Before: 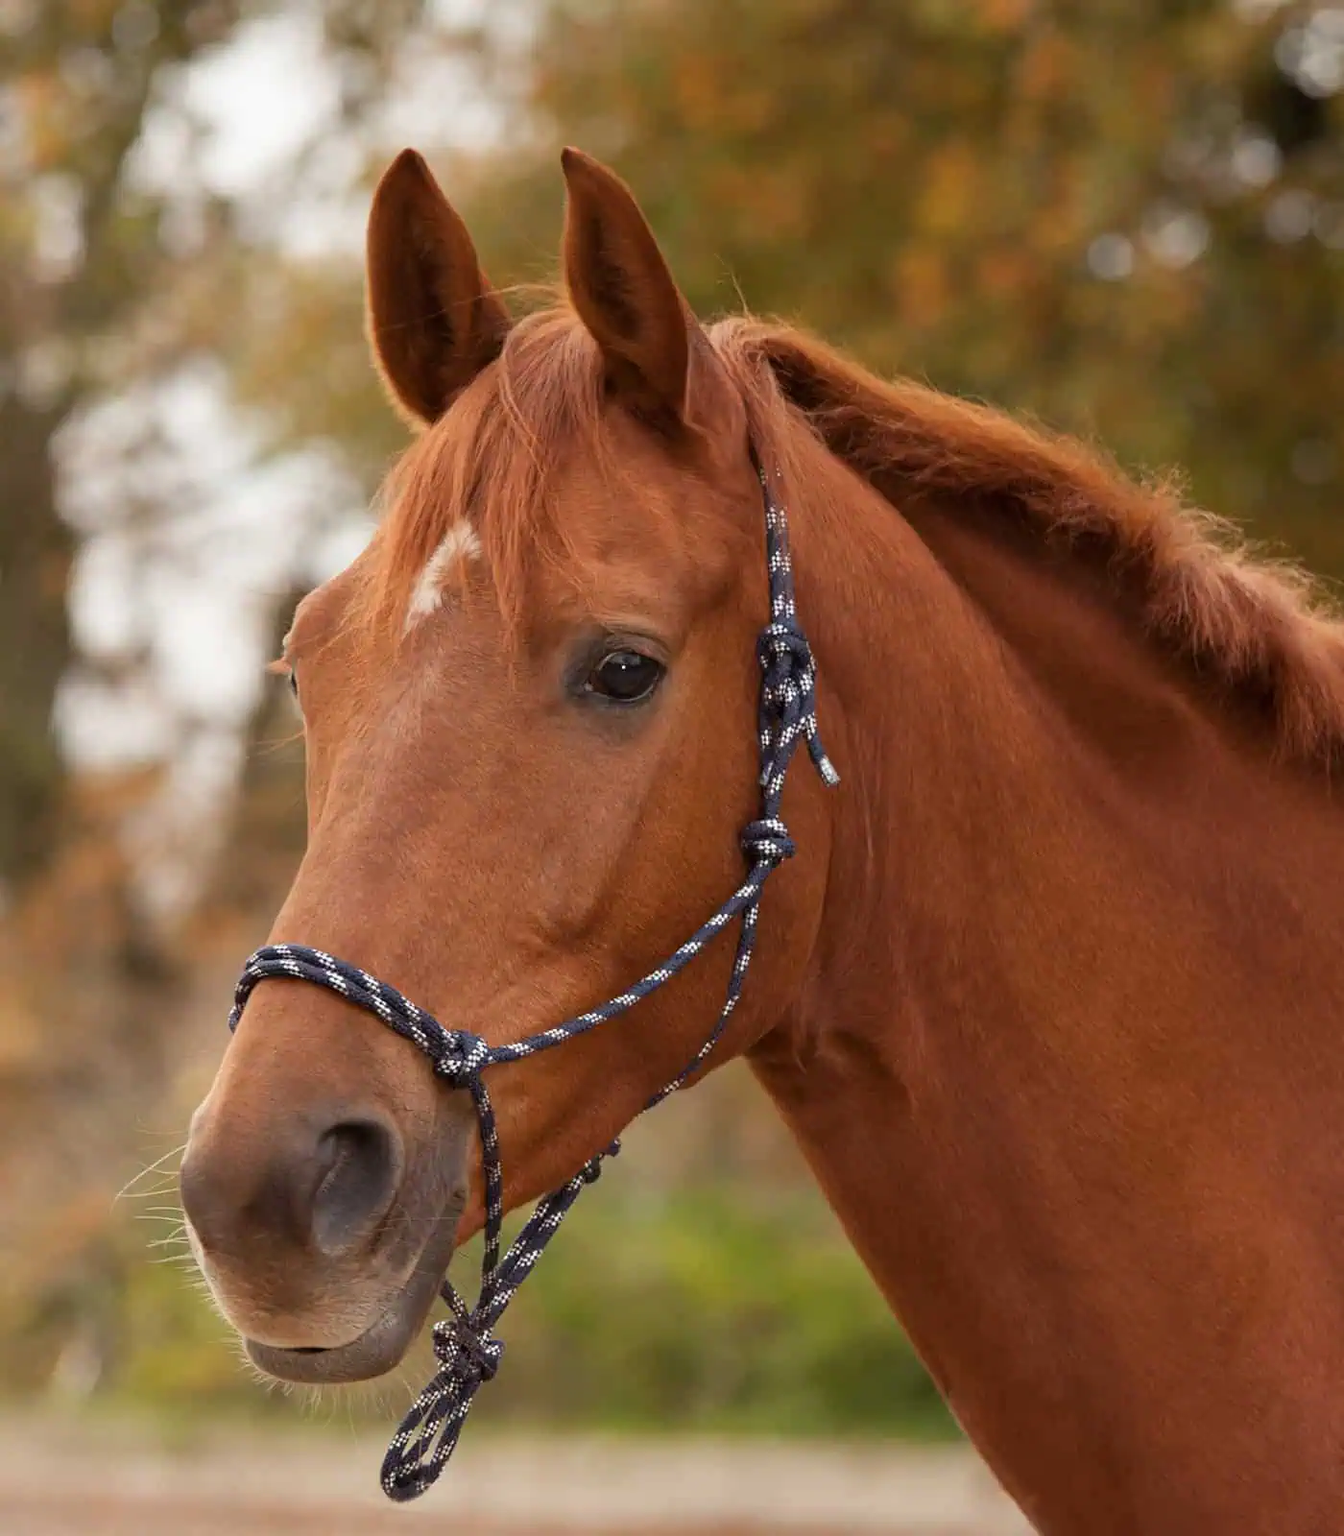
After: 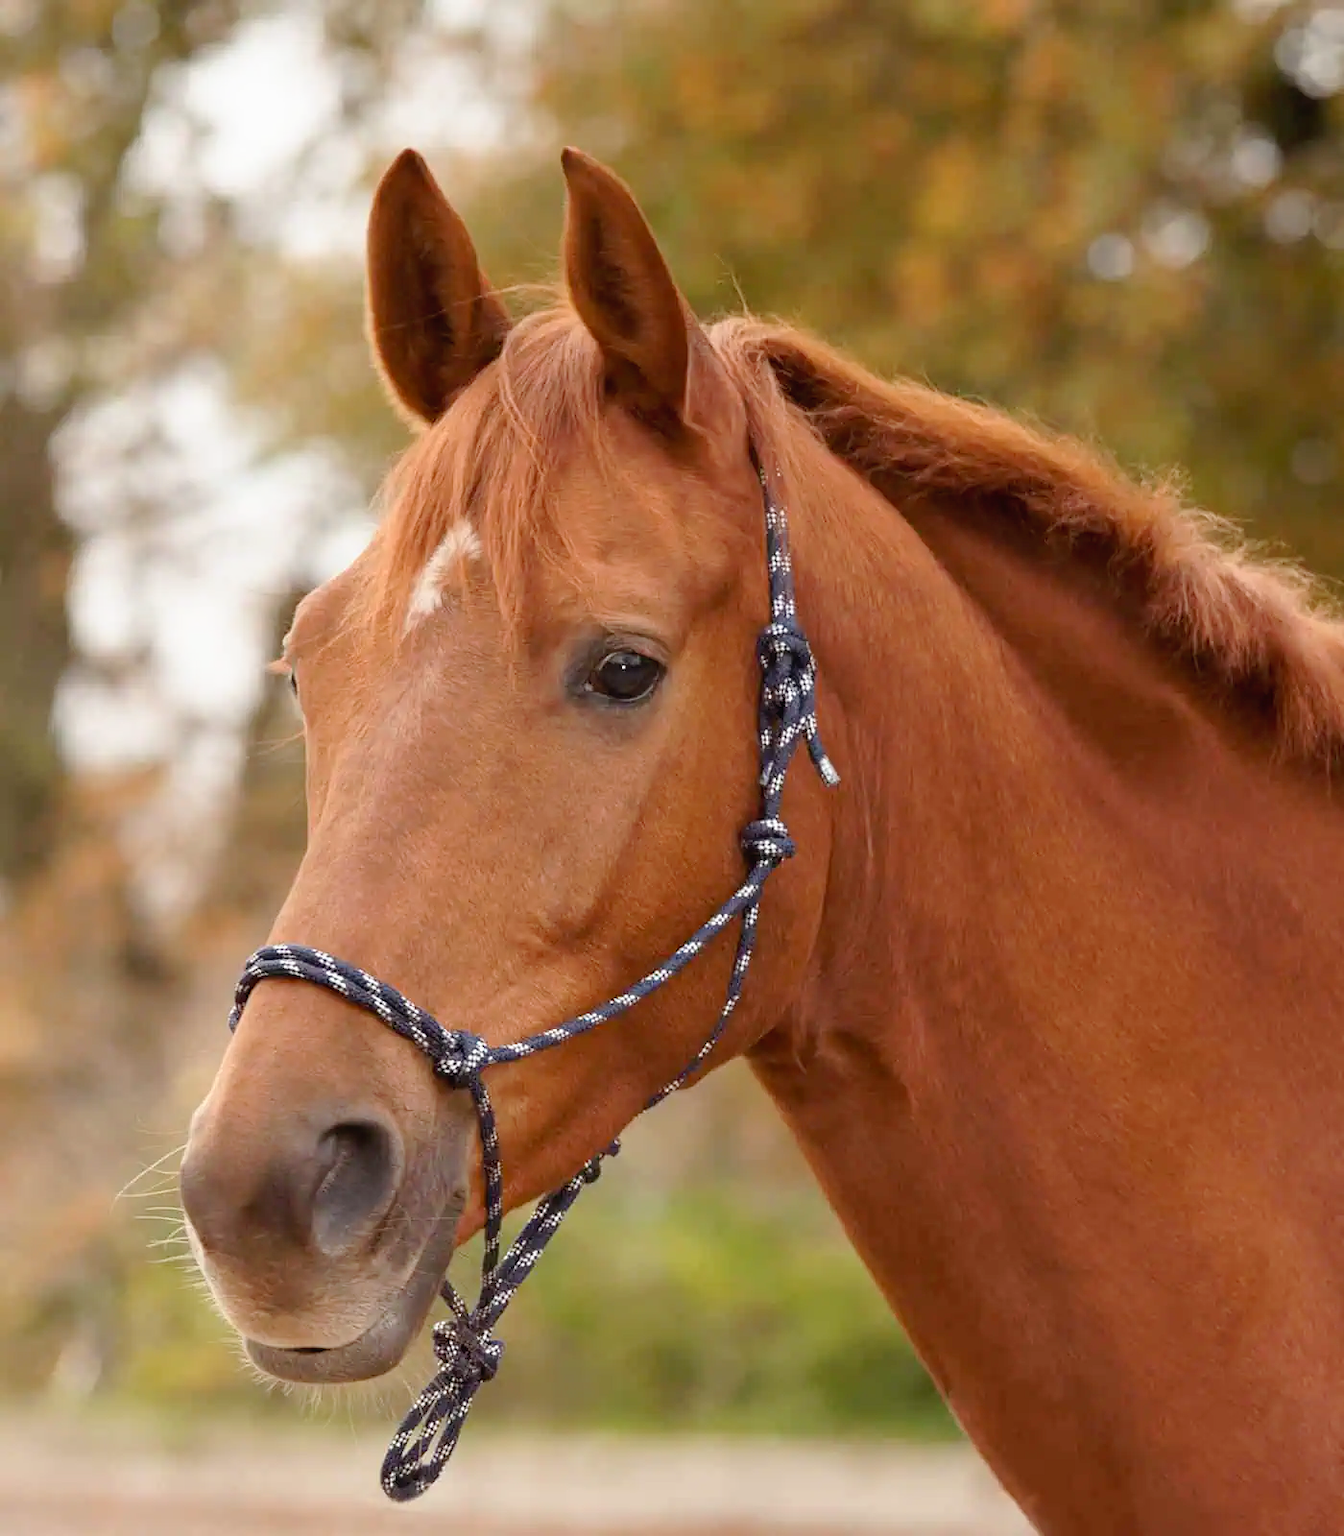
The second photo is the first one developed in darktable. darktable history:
rotate and perspective: crop left 0, crop top 0
tone curve: curves: ch0 [(0, 0) (0.003, 0.022) (0.011, 0.025) (0.025, 0.032) (0.044, 0.055) (0.069, 0.089) (0.1, 0.133) (0.136, 0.18) (0.177, 0.231) (0.224, 0.291) (0.277, 0.35) (0.335, 0.42) (0.399, 0.496) (0.468, 0.561) (0.543, 0.632) (0.623, 0.706) (0.709, 0.783) (0.801, 0.865) (0.898, 0.947) (1, 1)], preserve colors none
contrast brightness saturation: contrast 0.05
